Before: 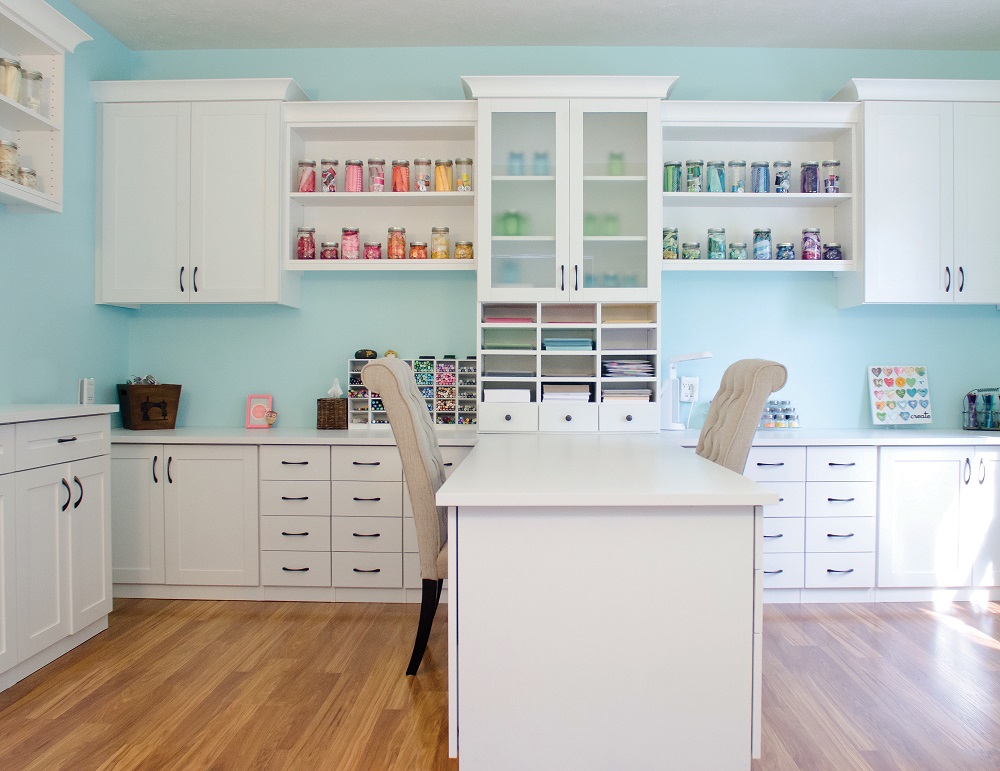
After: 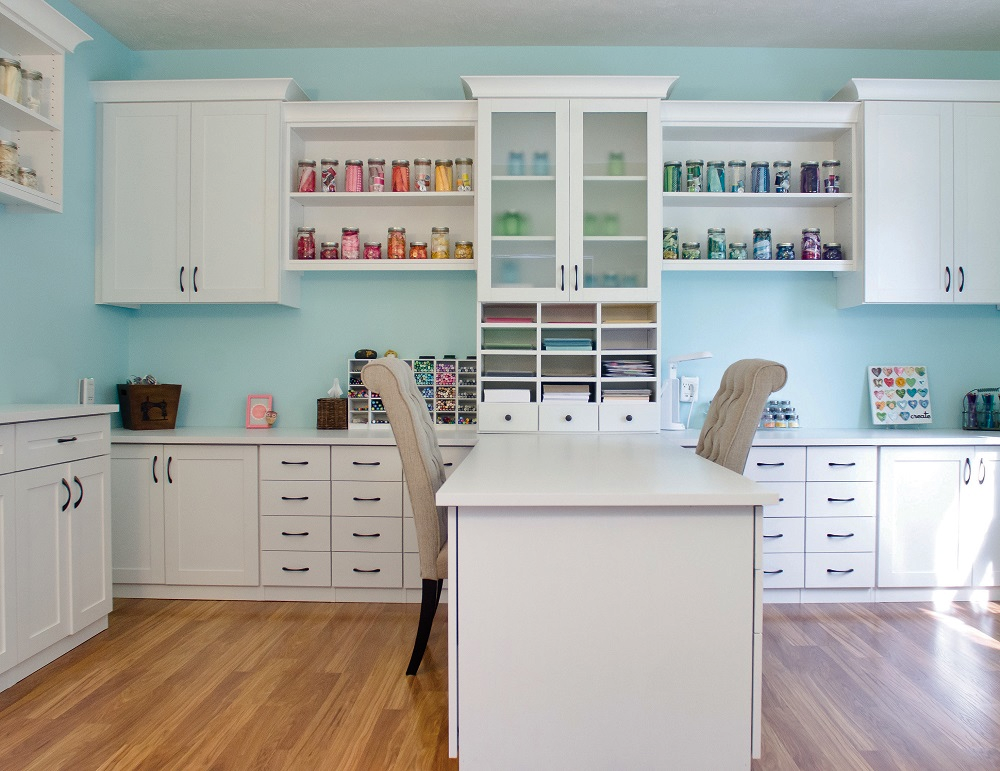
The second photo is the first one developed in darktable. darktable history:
exposure: compensate highlight preservation false
shadows and highlights: low approximation 0.01, soften with gaussian
